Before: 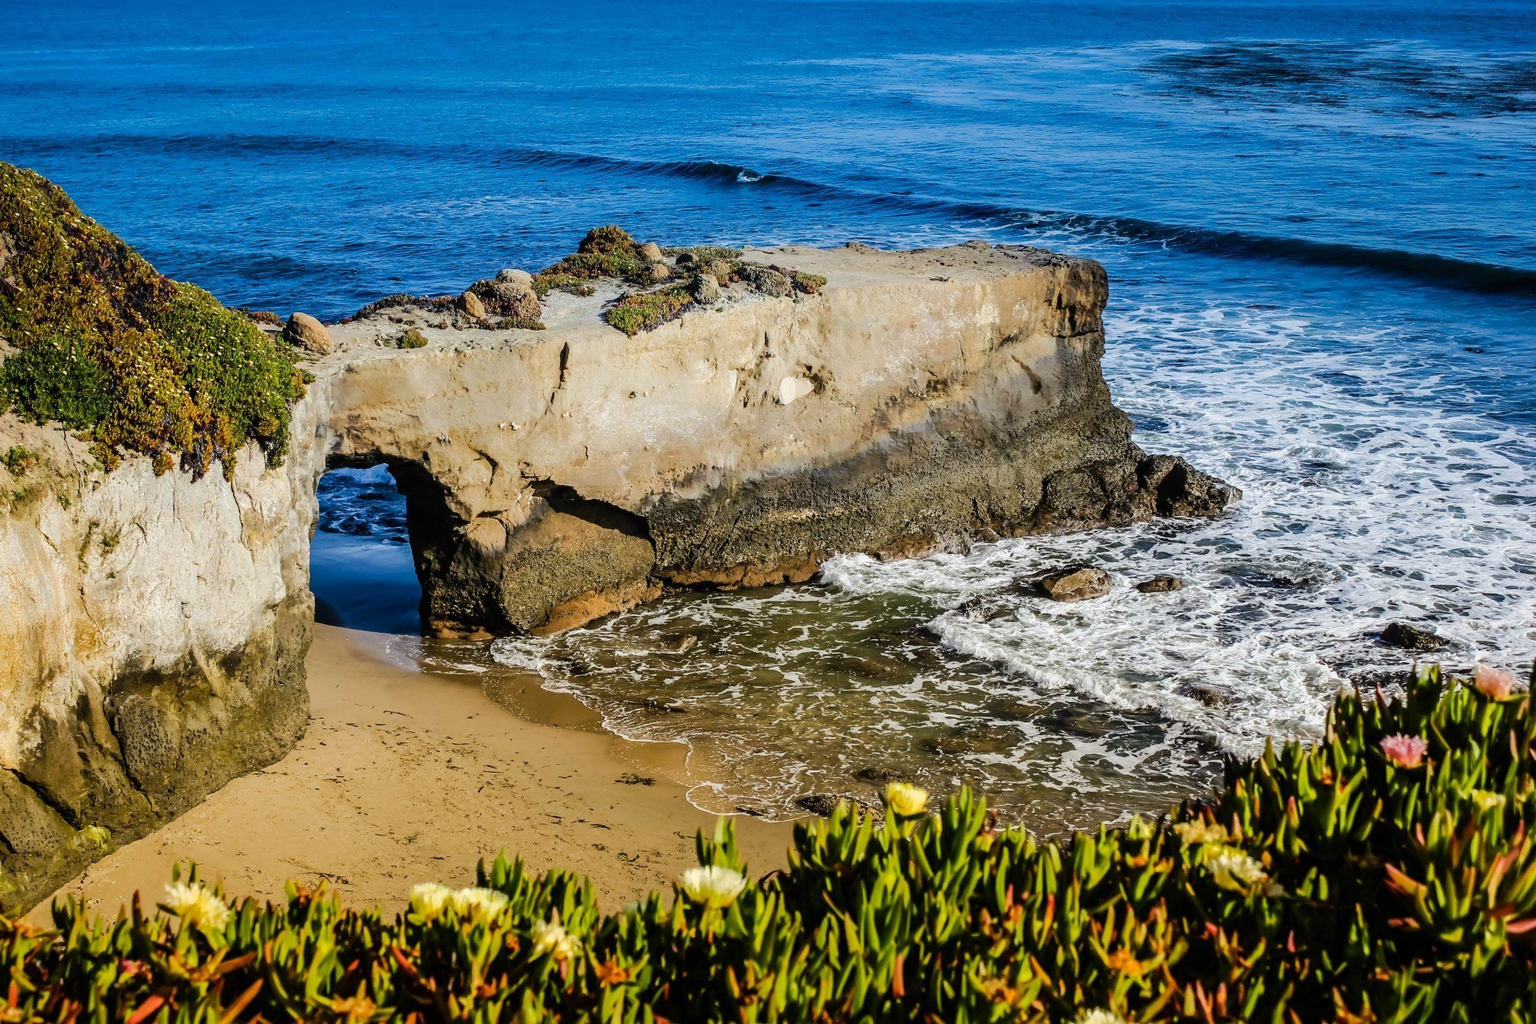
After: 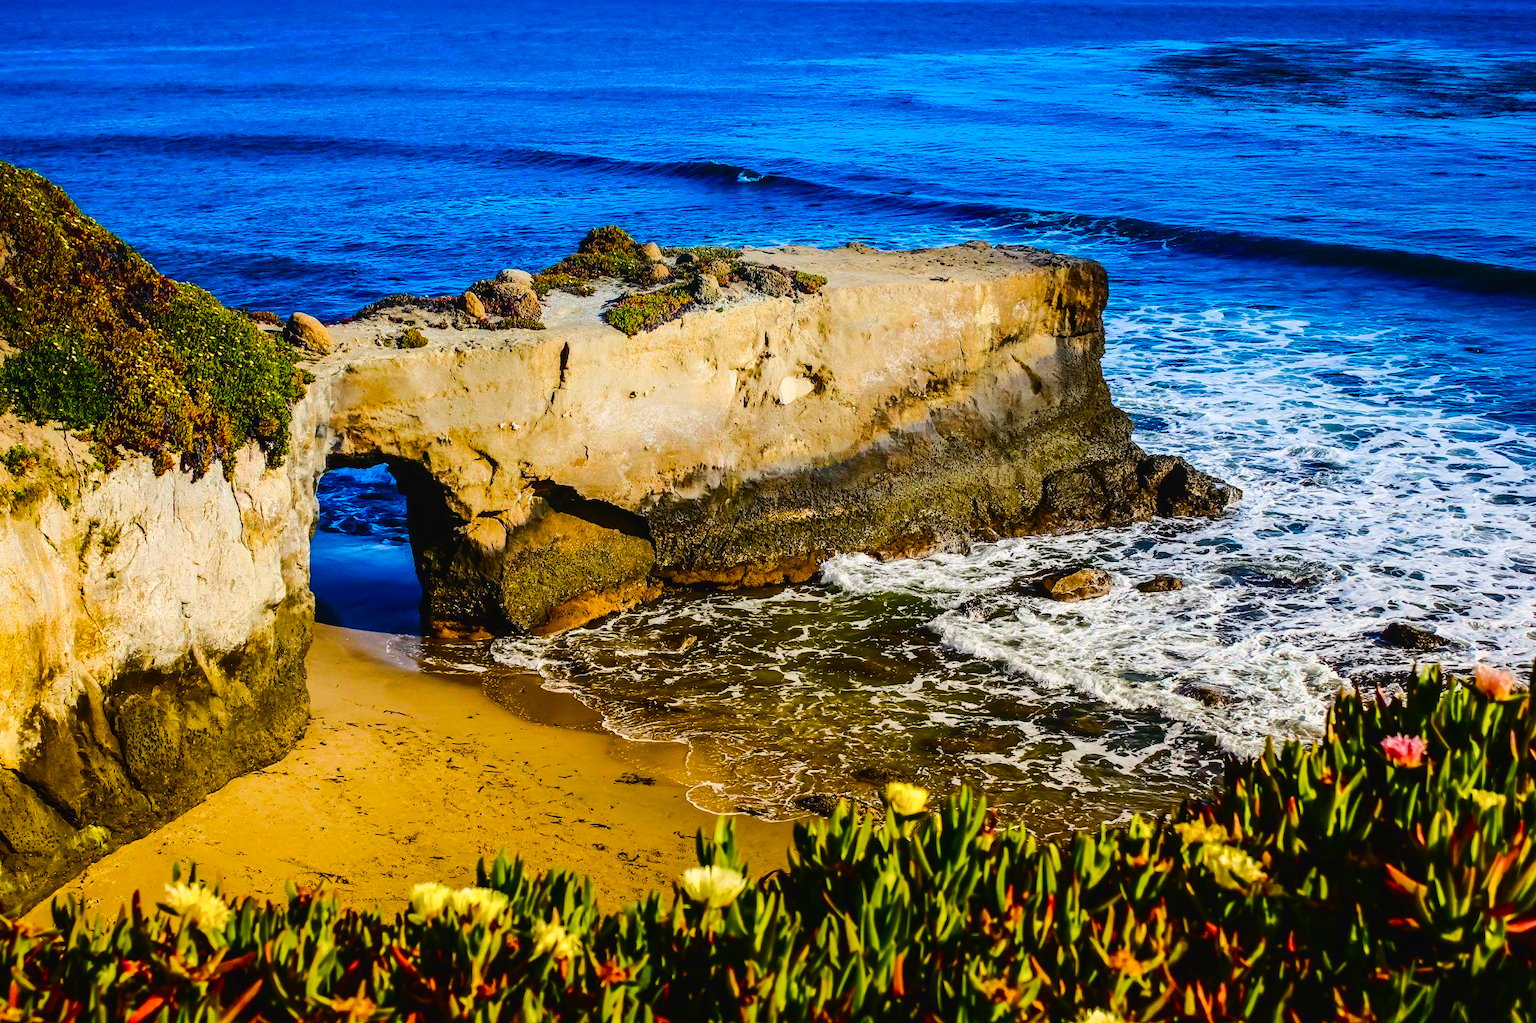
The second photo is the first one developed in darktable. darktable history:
color balance rgb: highlights gain › chroma 1.11%, highlights gain › hue 60.28°, global offset › luminance 0.774%, linear chroma grading › shadows -39.463%, linear chroma grading › highlights 39.325%, linear chroma grading › global chroma 45.607%, linear chroma grading › mid-tones -29.933%, perceptual saturation grading › global saturation 20%, perceptual saturation grading › highlights -50.523%, perceptual saturation grading › shadows 30.462%, global vibrance 31.843%
contrast brightness saturation: contrast 0.211, brightness -0.107, saturation 0.21
